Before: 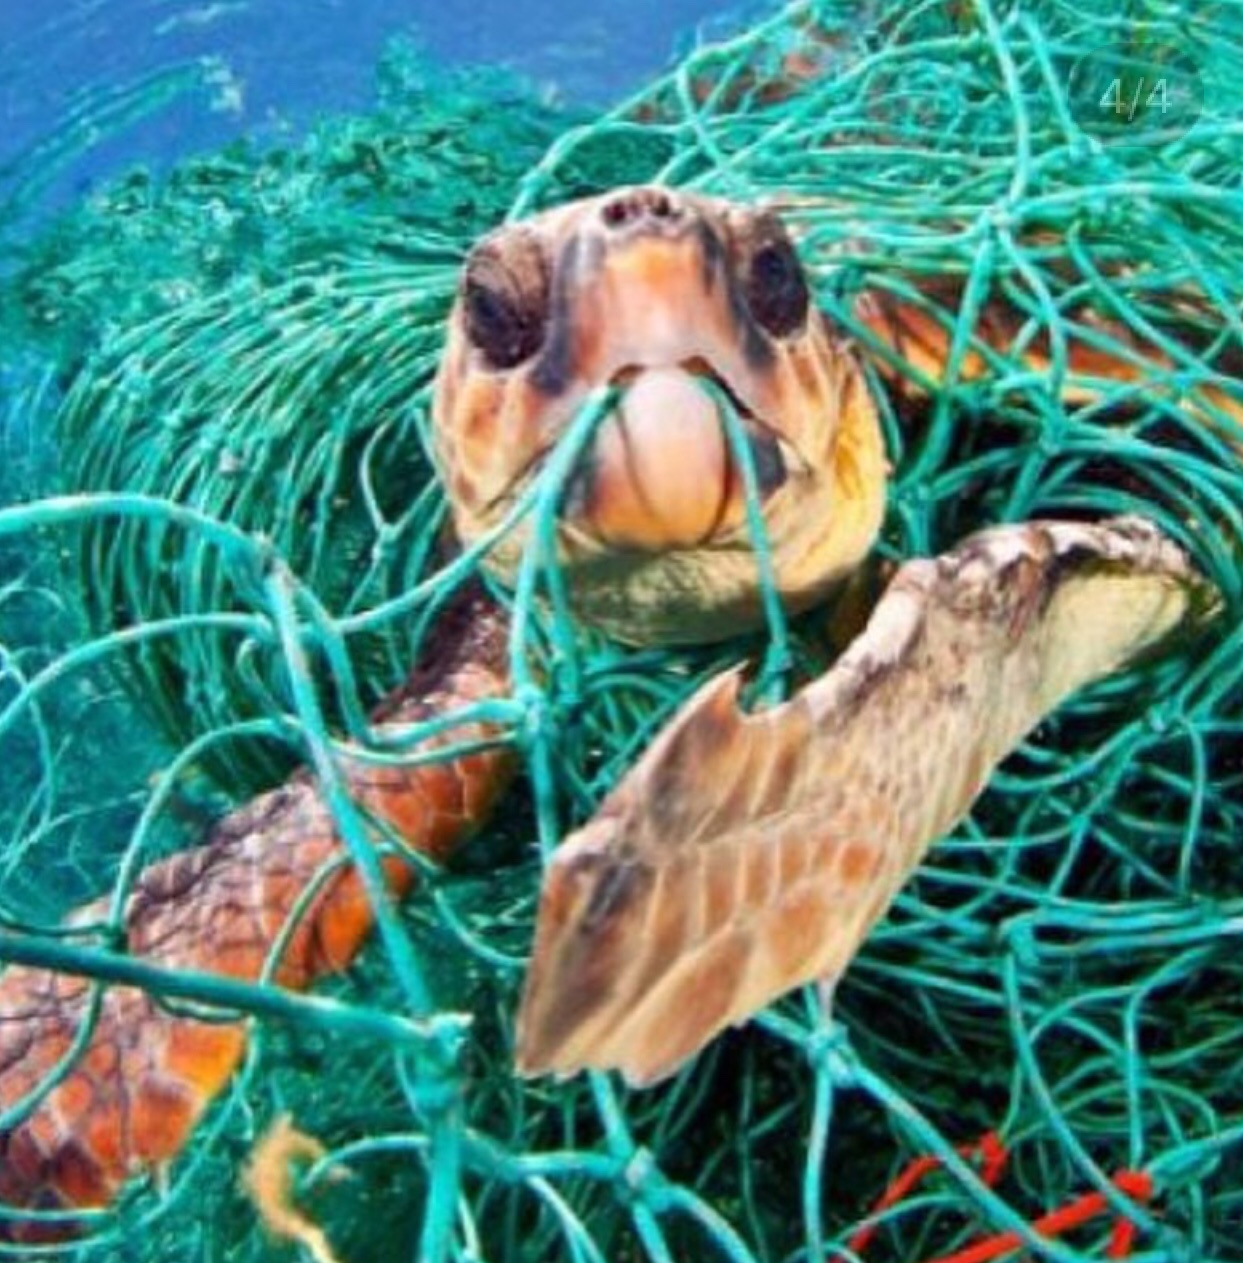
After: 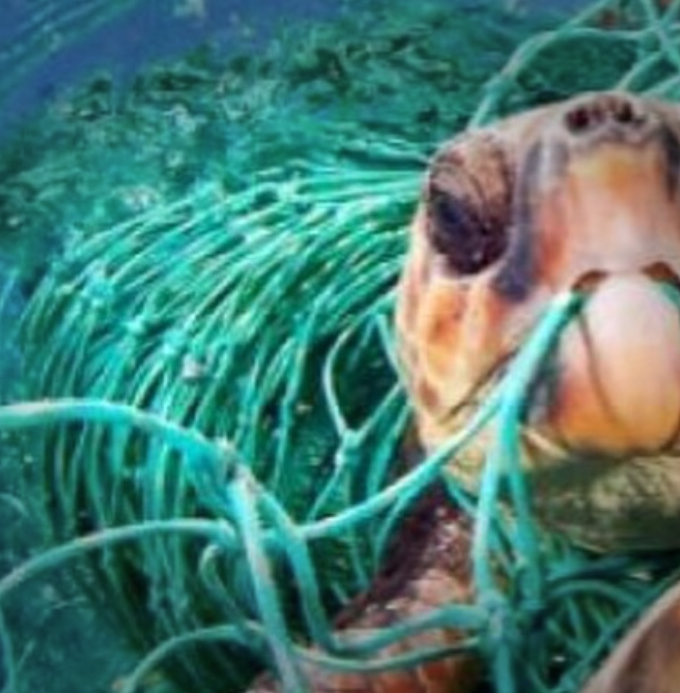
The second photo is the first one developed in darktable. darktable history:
crop and rotate: left 3.047%, top 7.509%, right 42.236%, bottom 37.598%
vignetting: fall-off start 70.97%, brightness -0.584, saturation -0.118, width/height ratio 1.333
rotate and perspective: automatic cropping off
